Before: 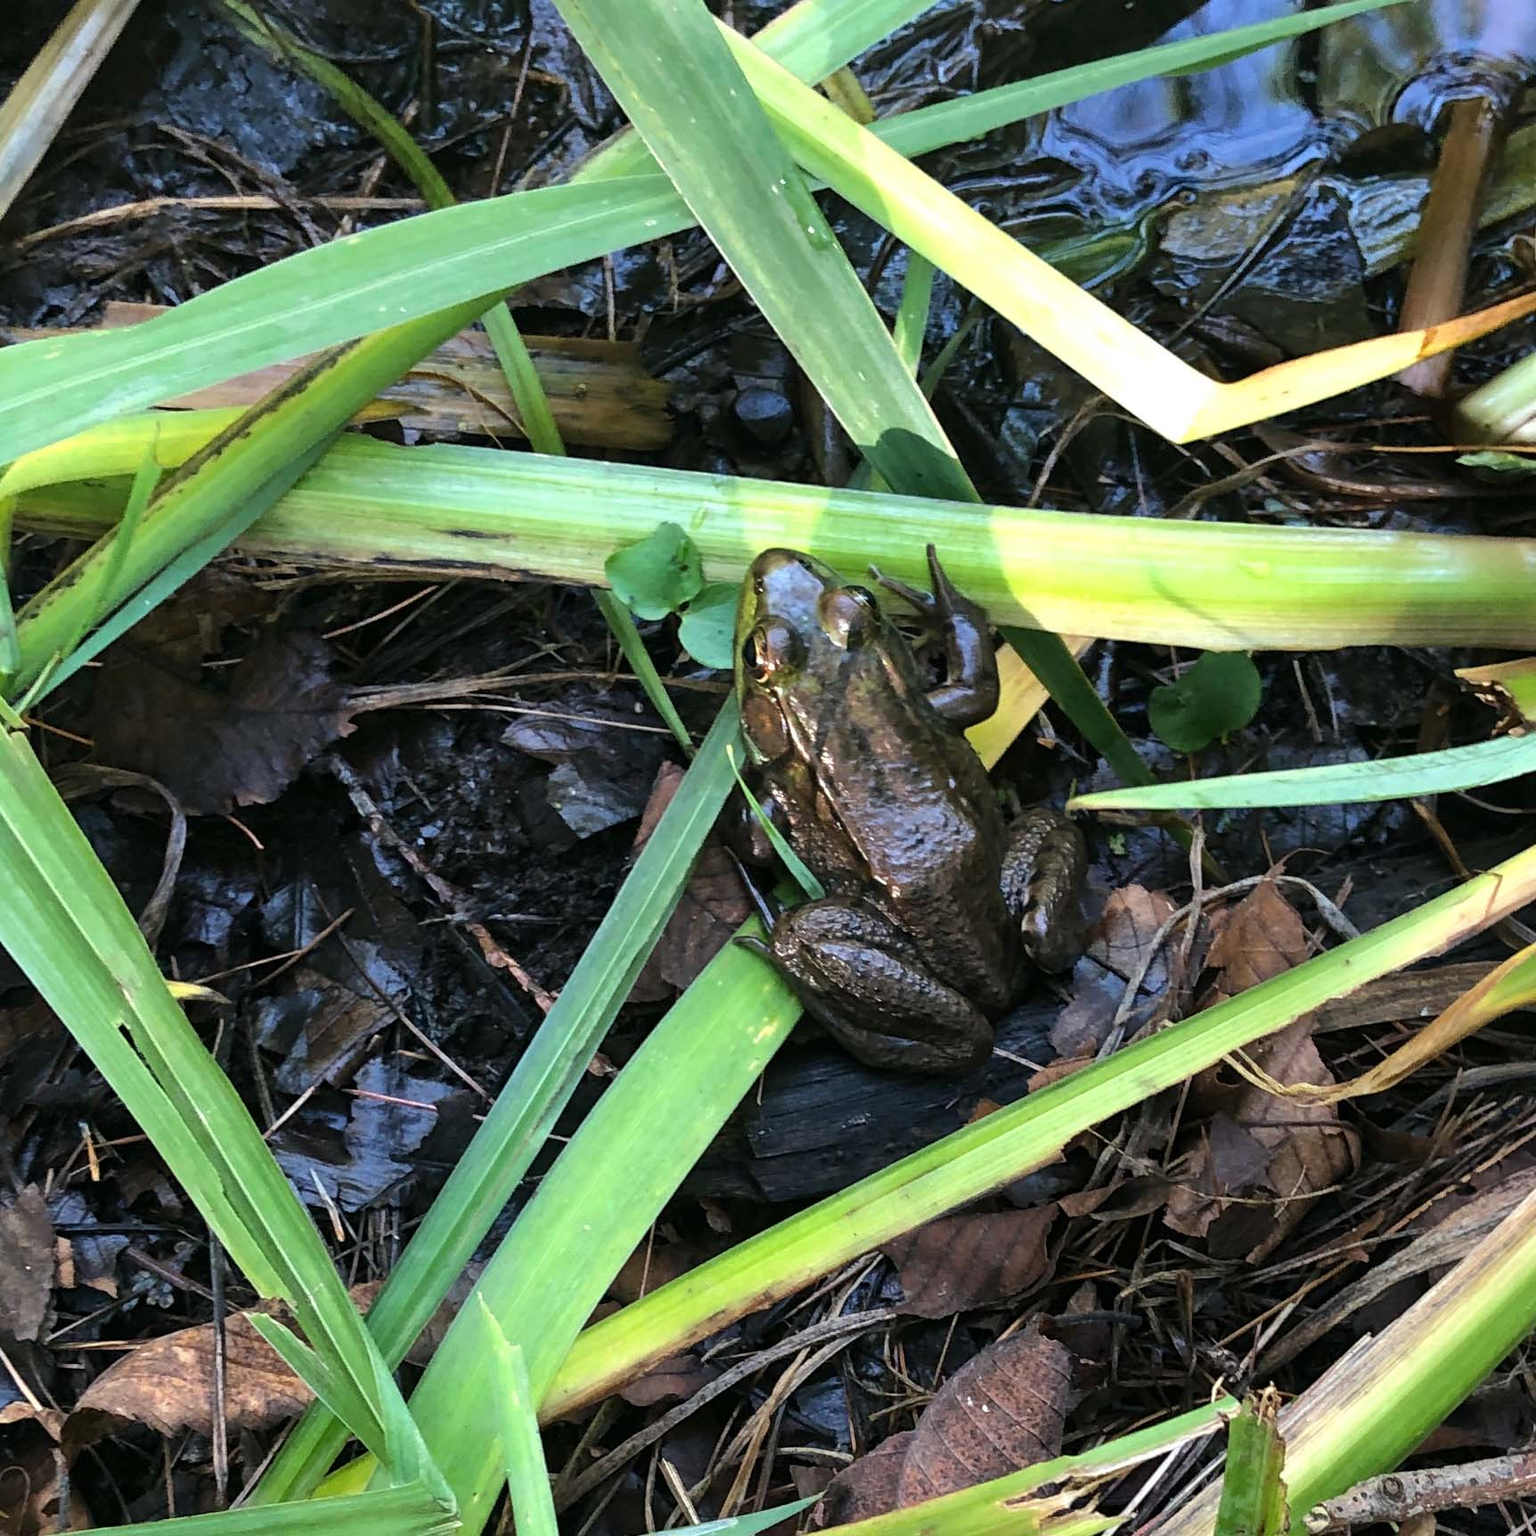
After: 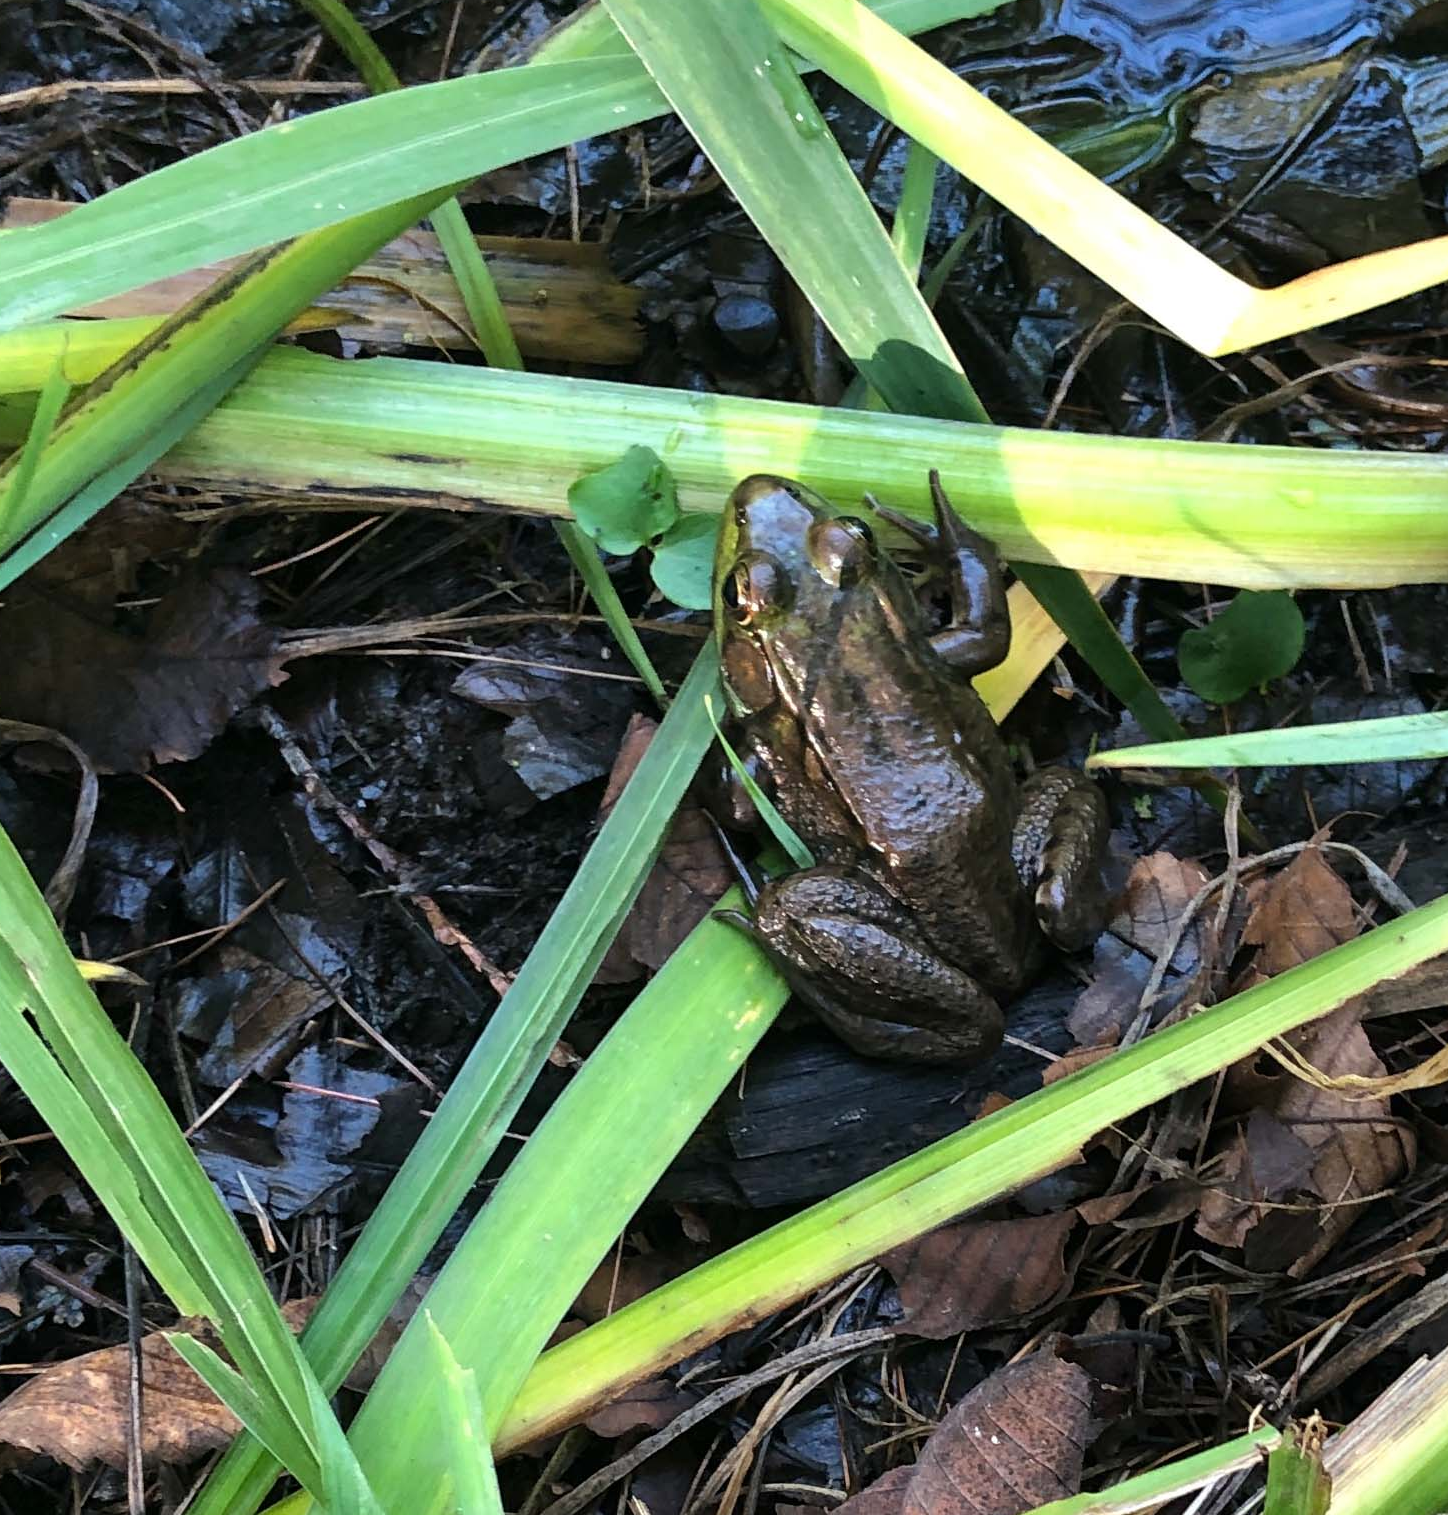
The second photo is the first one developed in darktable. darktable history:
crop: left 6.456%, top 8.219%, right 9.541%, bottom 3.883%
color zones: curves: ch0 [(0, 0.5) (0.143, 0.5) (0.286, 0.5) (0.429, 0.5) (0.571, 0.5) (0.714, 0.476) (0.857, 0.5) (1, 0.5)]; ch2 [(0, 0.5) (0.143, 0.5) (0.286, 0.5) (0.429, 0.5) (0.571, 0.5) (0.714, 0.487) (0.857, 0.5) (1, 0.5)], mix 33.8%
